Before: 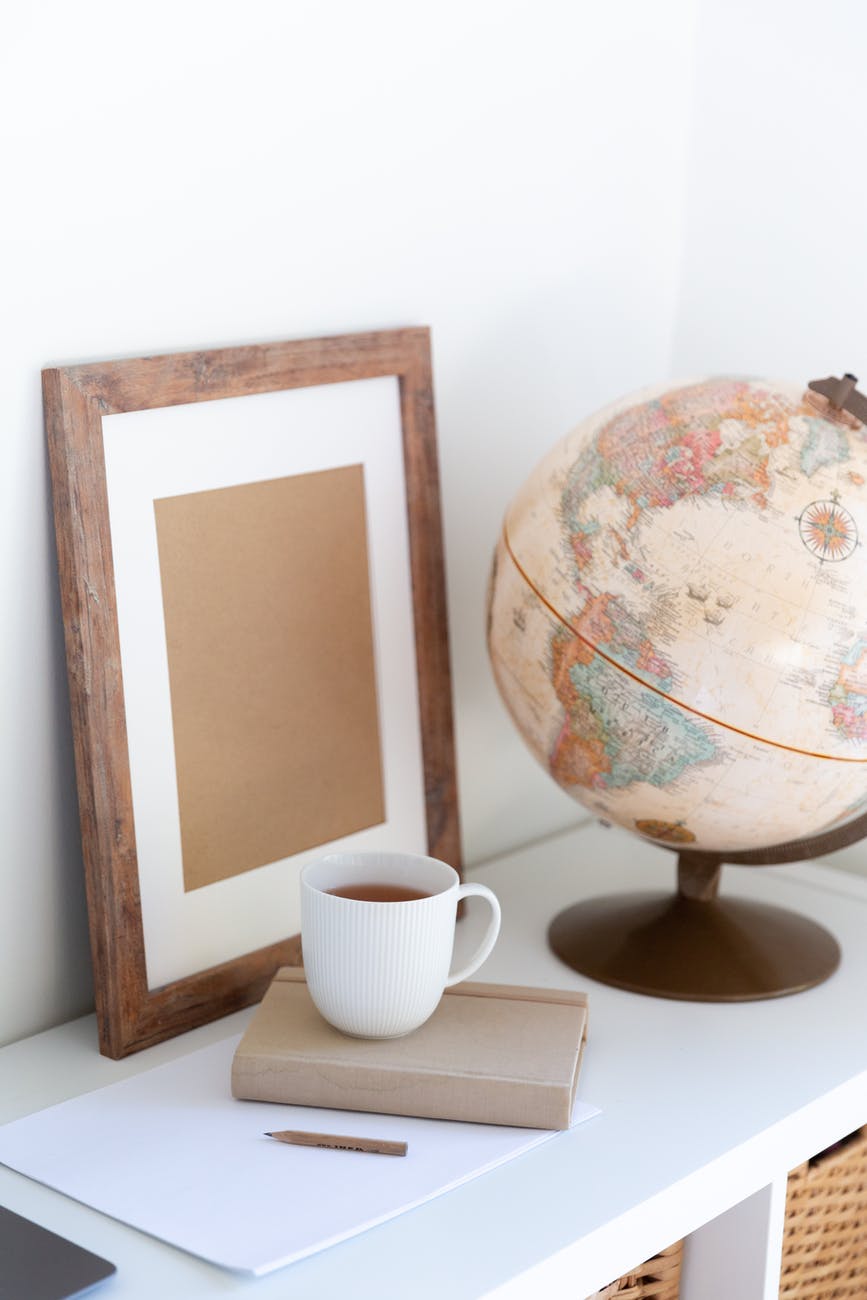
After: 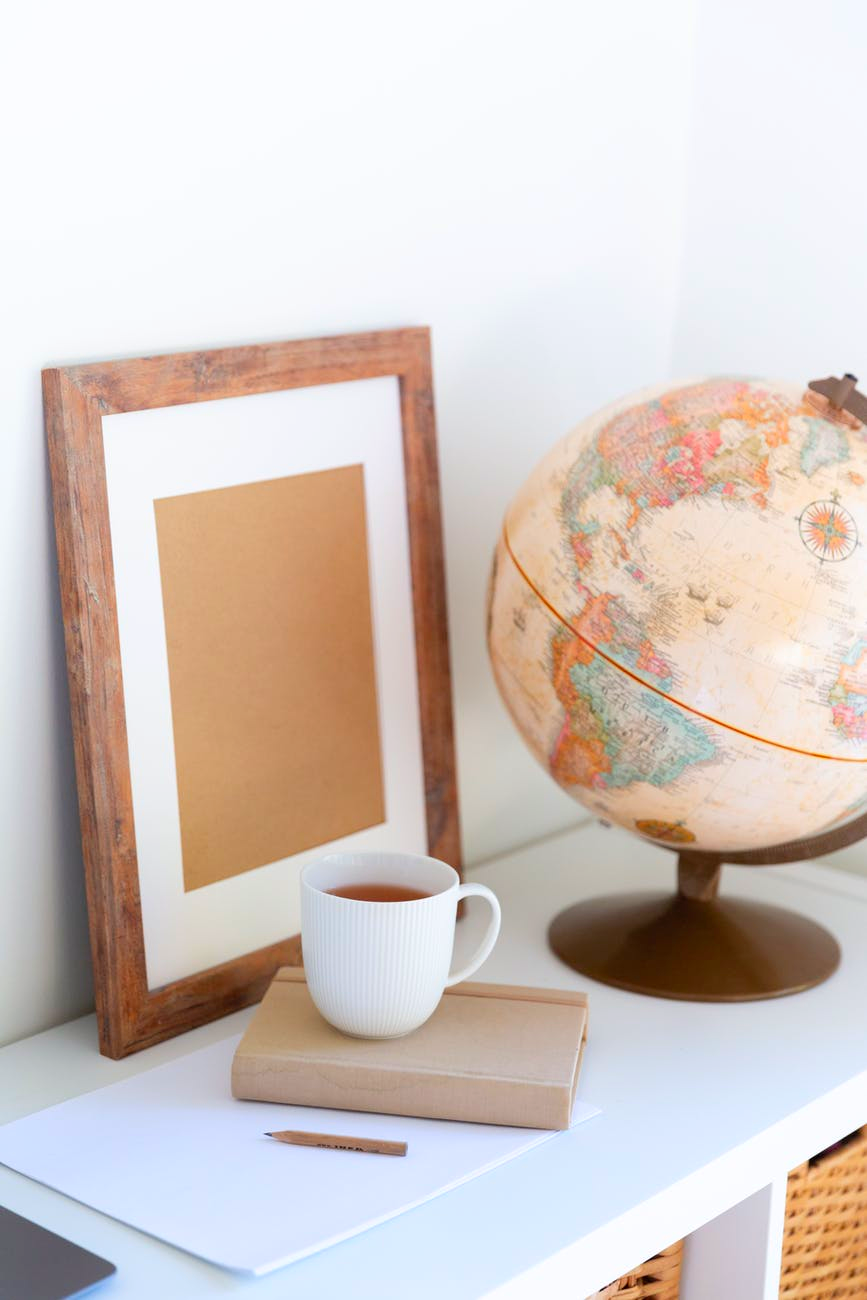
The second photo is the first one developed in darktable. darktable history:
contrast brightness saturation: contrast 0.03, brightness 0.06, saturation 0.13
color correction: saturation 1.32
